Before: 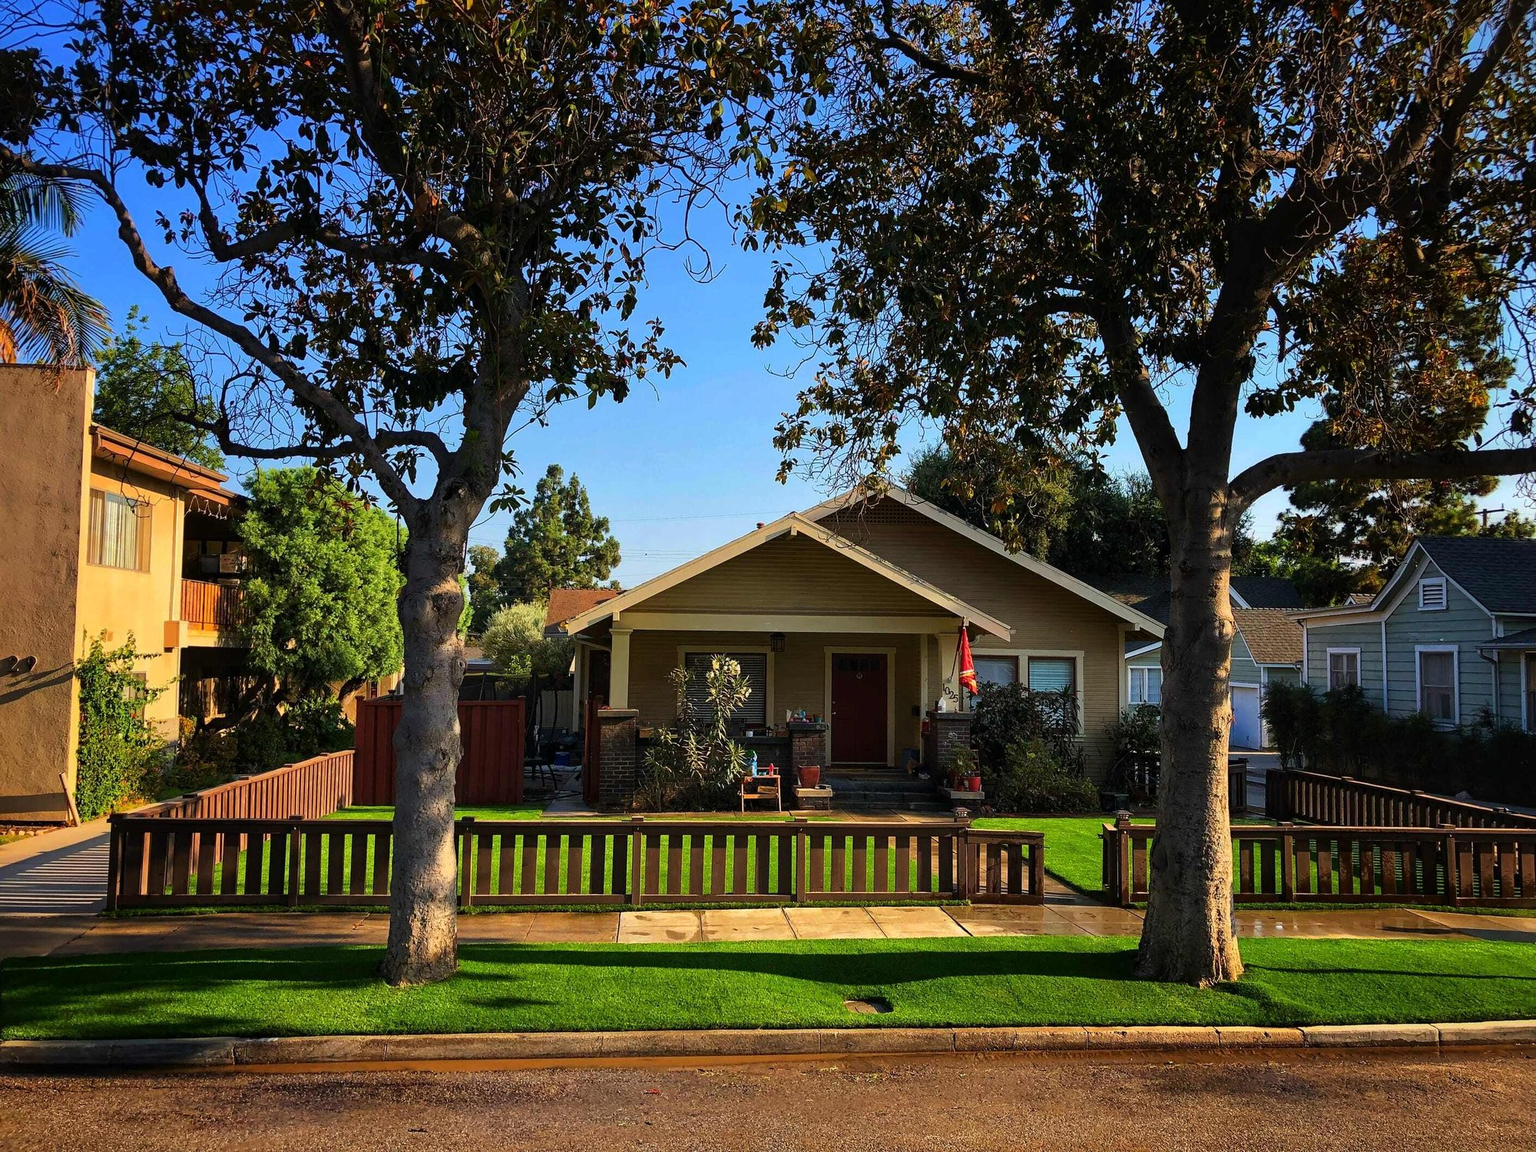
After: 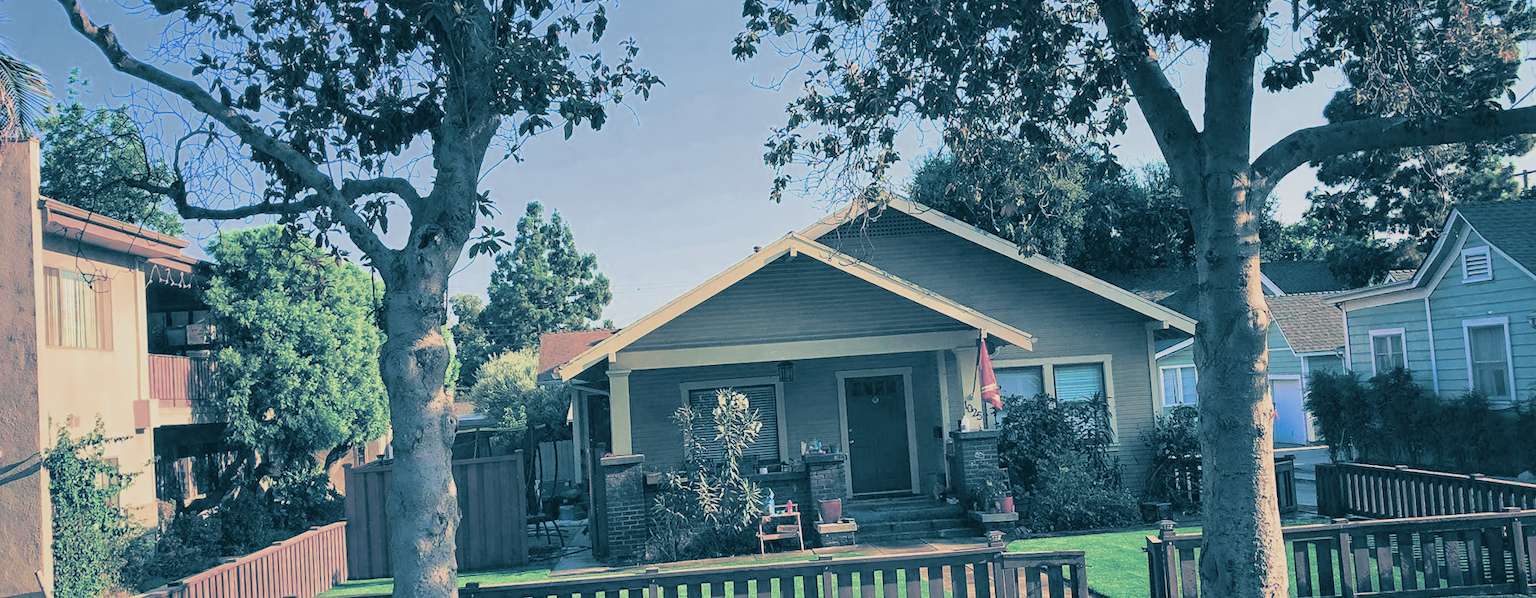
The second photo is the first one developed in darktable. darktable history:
crop and rotate: top 23.043%, bottom 23.437%
filmic rgb: middle gray luminance 4.29%, black relative exposure -13 EV, white relative exposure 5 EV, threshold 6 EV, target black luminance 0%, hardness 5.19, latitude 59.69%, contrast 0.767, highlights saturation mix 5%, shadows ↔ highlights balance 25.95%, add noise in highlights 0, color science v3 (2019), use custom middle-gray values true, iterations of high-quality reconstruction 0, contrast in highlights soft, enable highlight reconstruction true
rotate and perspective: rotation -4.57°, crop left 0.054, crop right 0.944, crop top 0.087, crop bottom 0.914
contrast brightness saturation: contrast -0.19, saturation 0.19
split-toning: shadows › hue 212.4°, balance -70
